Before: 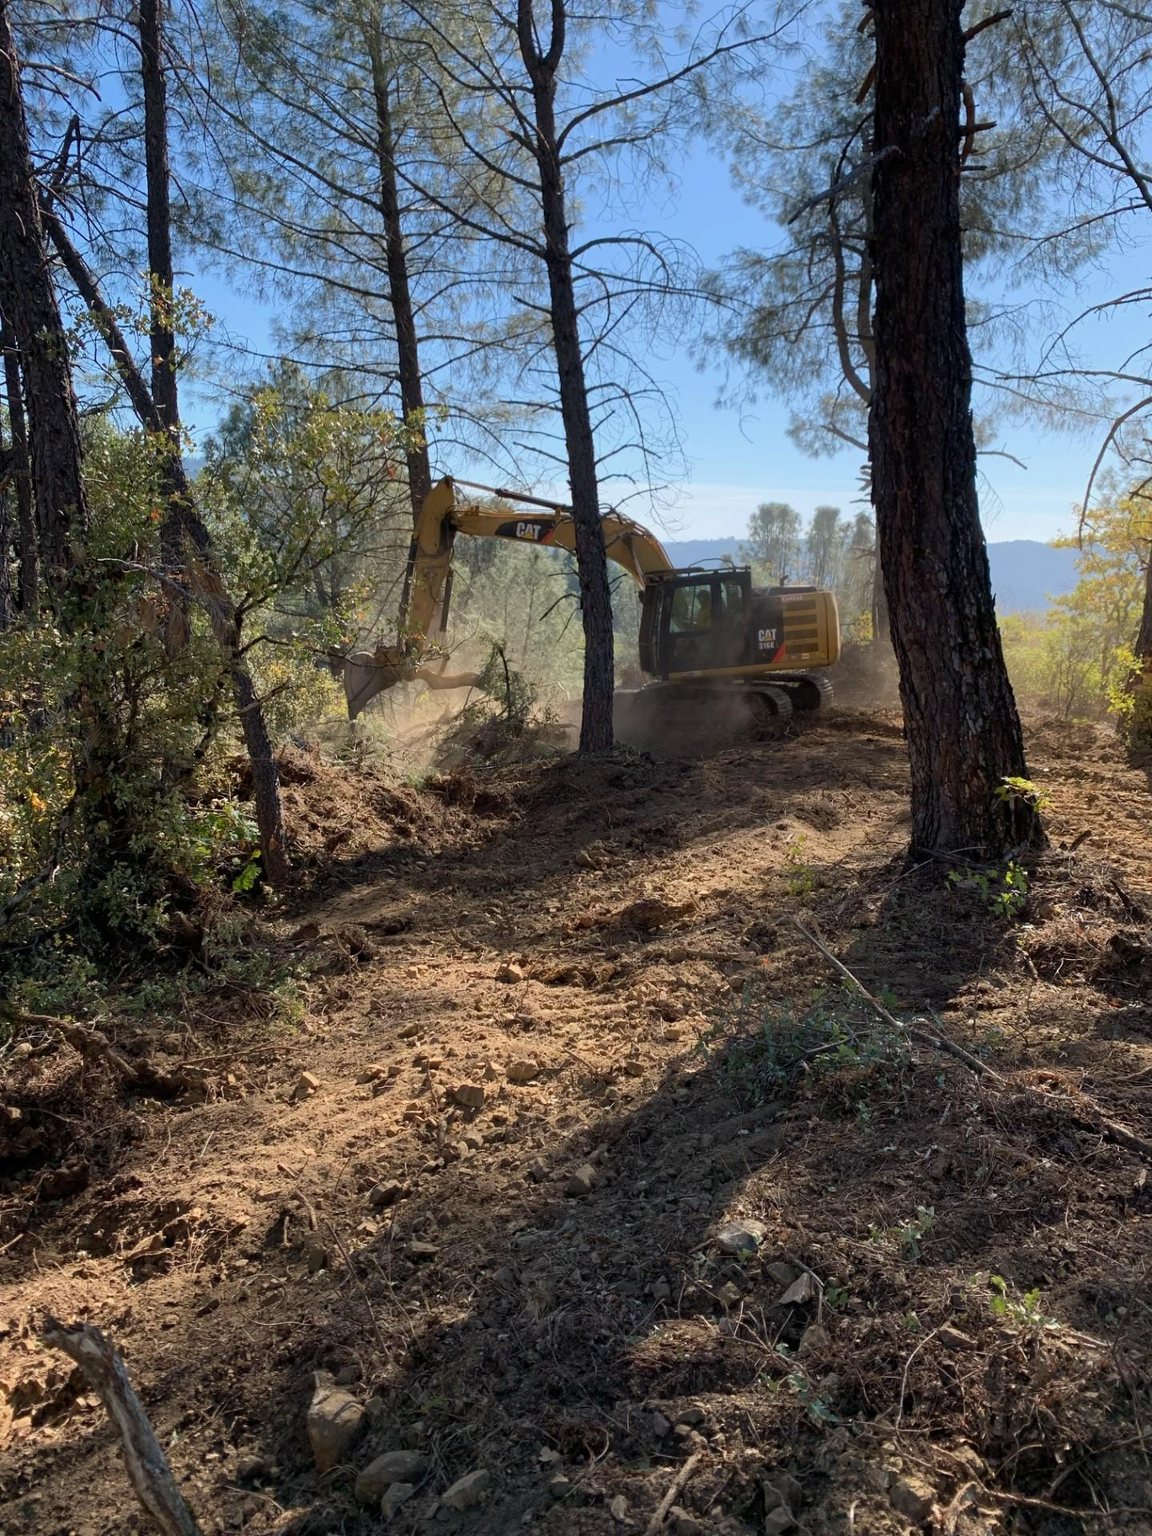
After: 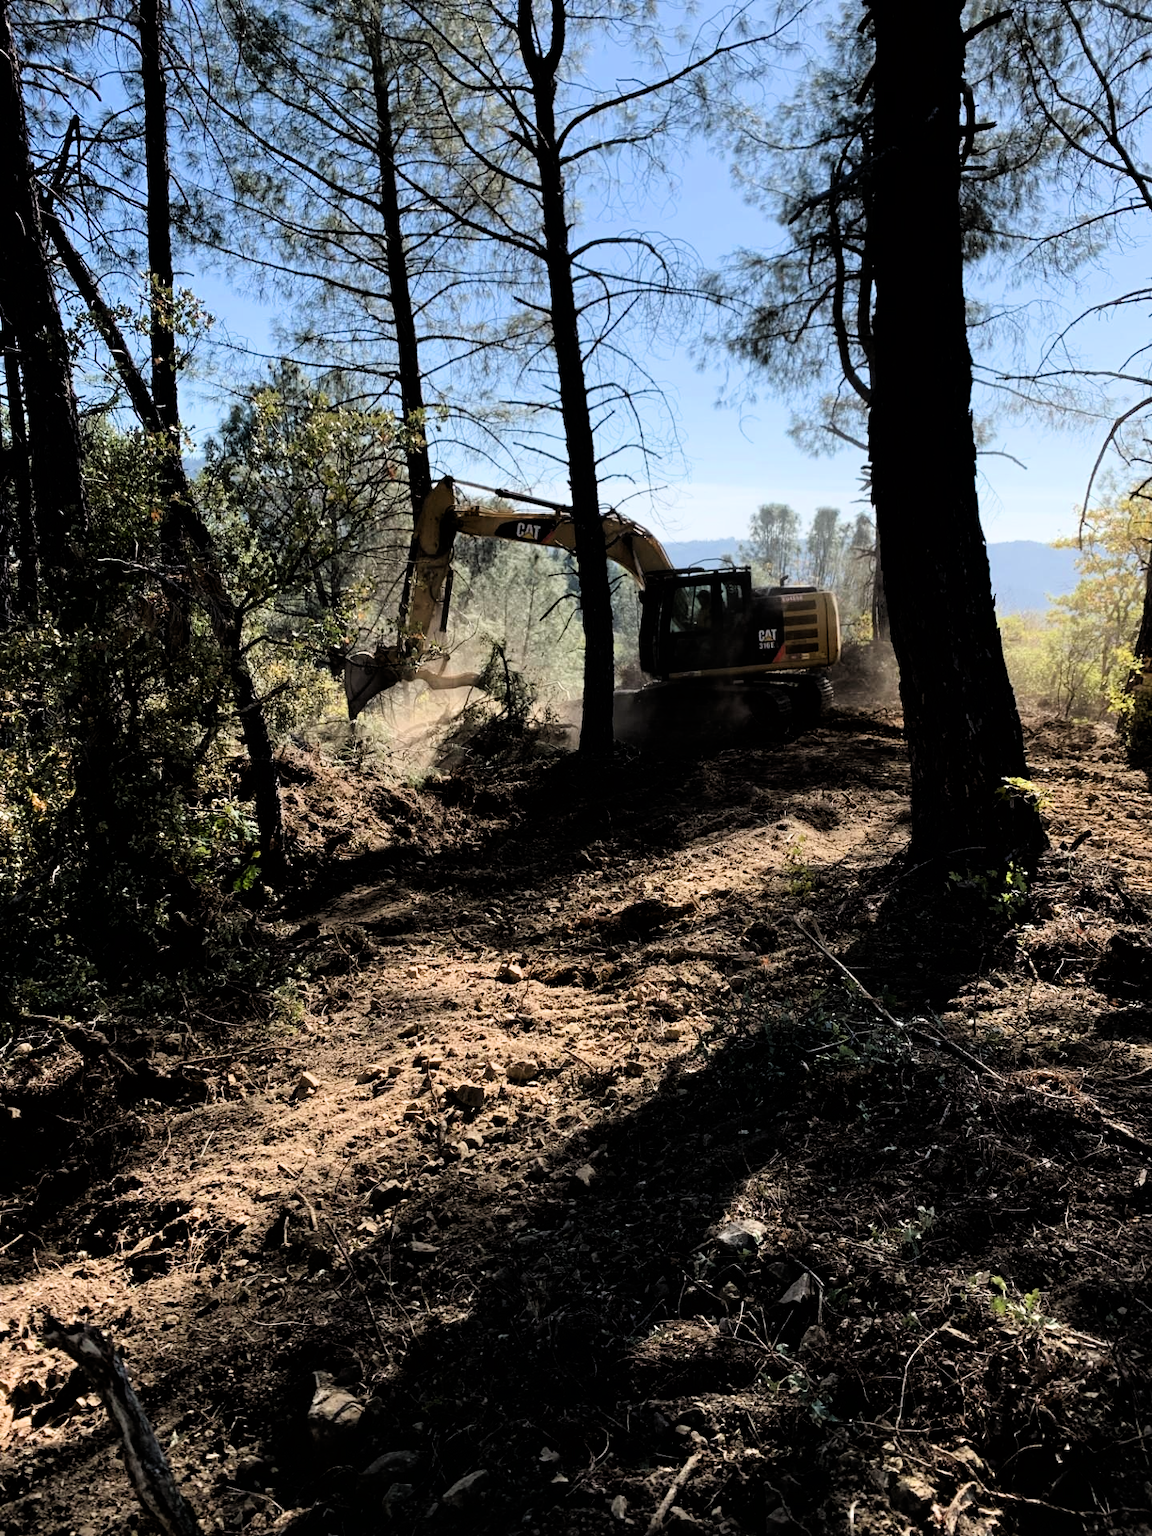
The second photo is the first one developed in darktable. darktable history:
filmic rgb: black relative exposure -3.78 EV, white relative exposure 2.38 EV, dynamic range scaling -49.71%, hardness 3.42, latitude 29.2%, contrast 1.783
